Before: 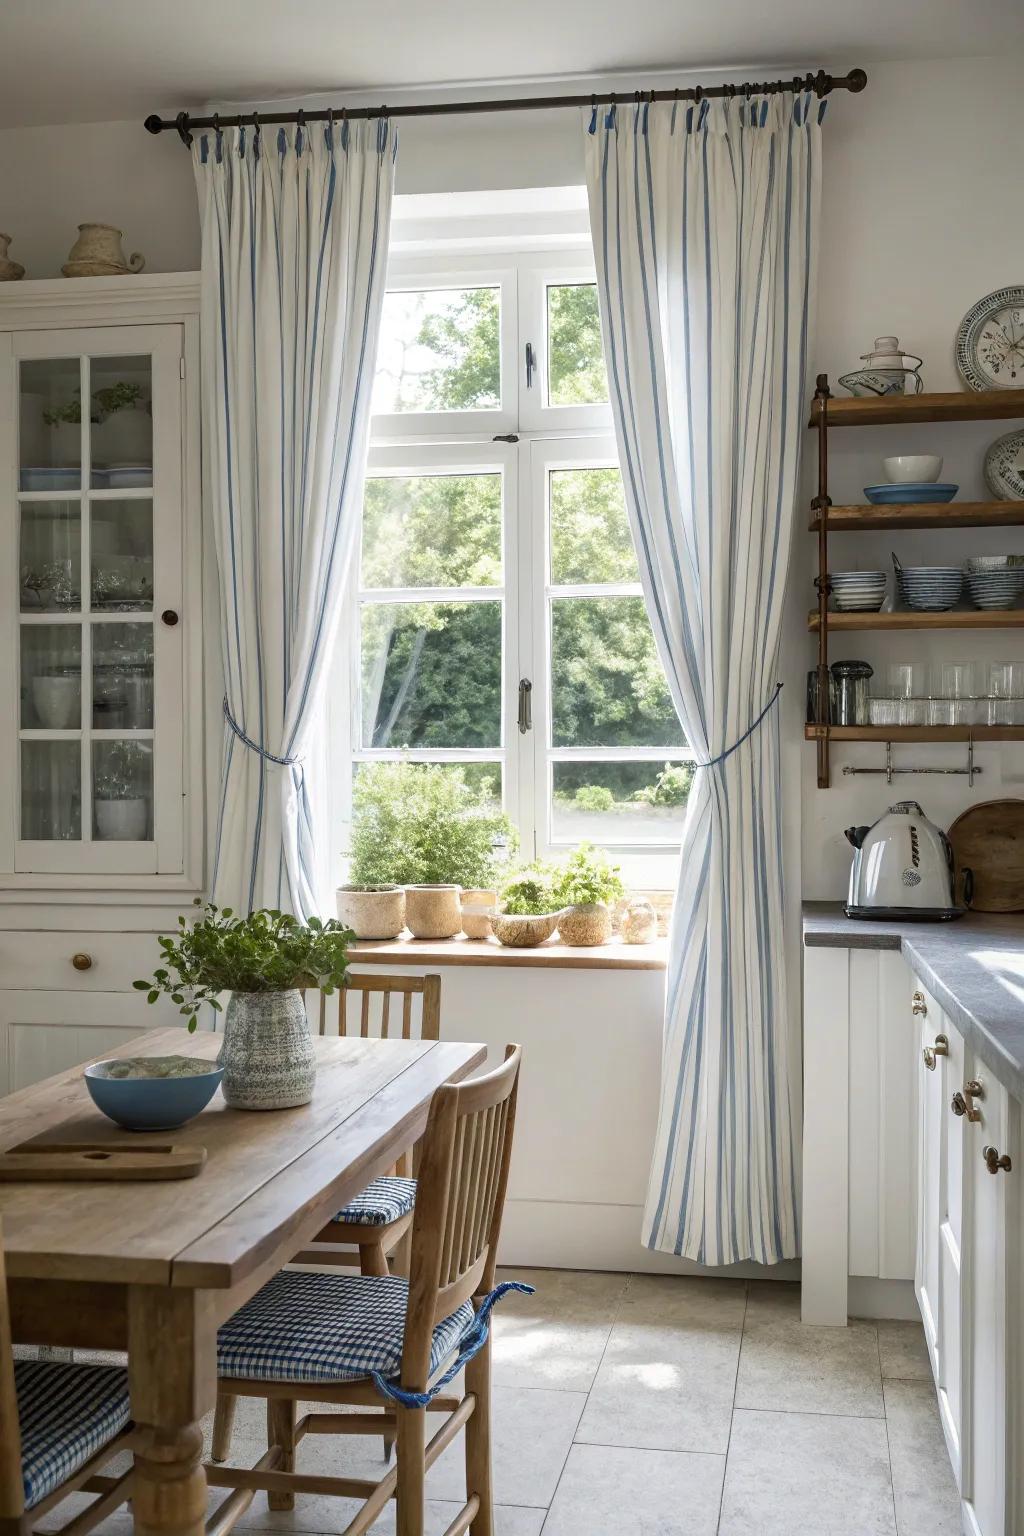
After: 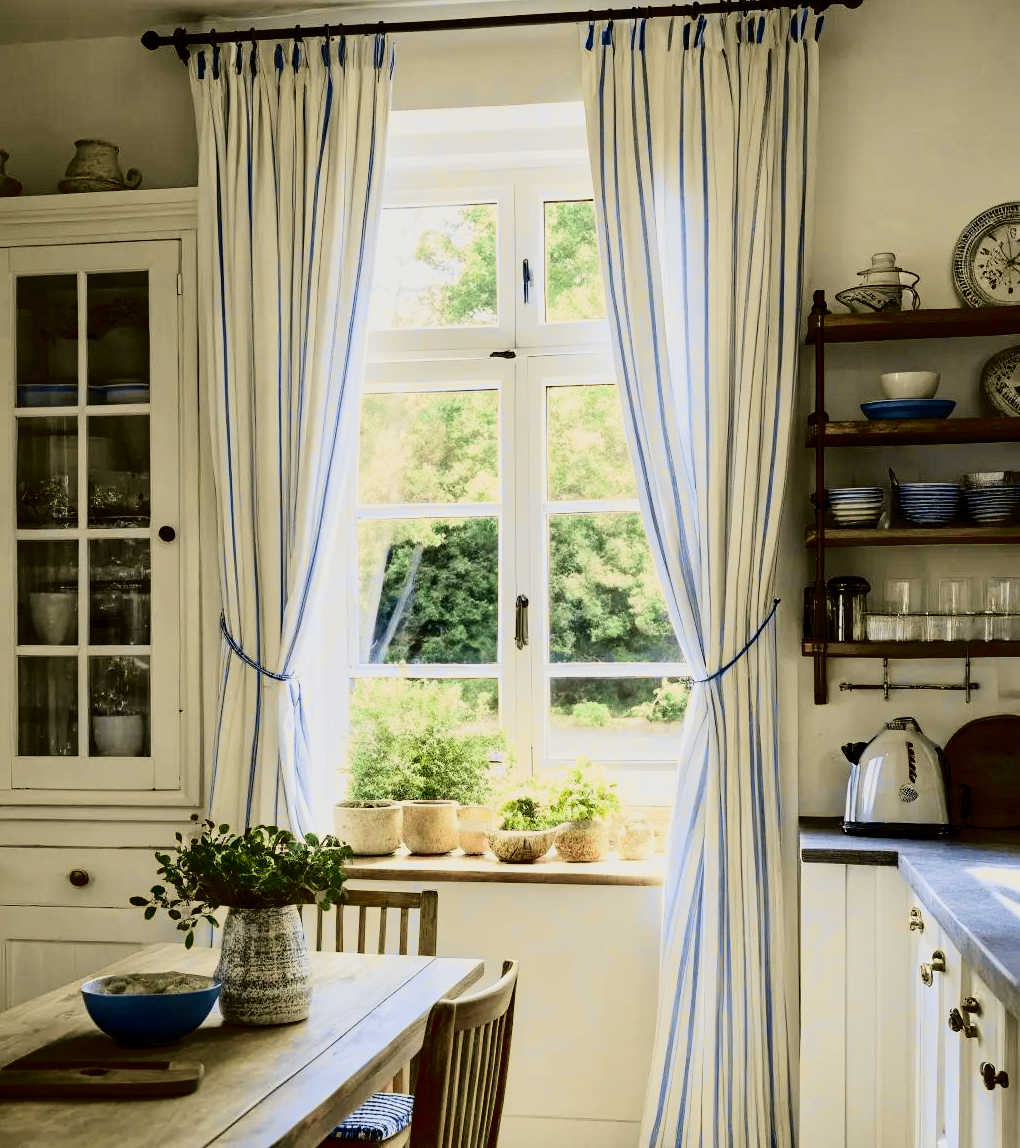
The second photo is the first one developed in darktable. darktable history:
crop: left 0.321%, top 5.496%, bottom 19.757%
tone curve: curves: ch0 [(0.017, 0) (0.122, 0.046) (0.295, 0.297) (0.449, 0.505) (0.559, 0.629) (0.729, 0.796) (0.879, 0.898) (1, 0.97)]; ch1 [(0, 0) (0.393, 0.4) (0.447, 0.447) (0.485, 0.497) (0.522, 0.503) (0.539, 0.52) (0.606, 0.6) (0.696, 0.679) (1, 1)]; ch2 [(0, 0) (0.369, 0.388) (0.449, 0.431) (0.499, 0.501) (0.516, 0.536) (0.604, 0.599) (0.741, 0.763) (1, 1)], color space Lab, independent channels, preserve colors none
contrast brightness saturation: contrast 0.208, brightness -0.103, saturation 0.21
filmic rgb: black relative exposure -8.02 EV, white relative exposure 3.8 EV, hardness 4.36
velvia: strength 44.79%
